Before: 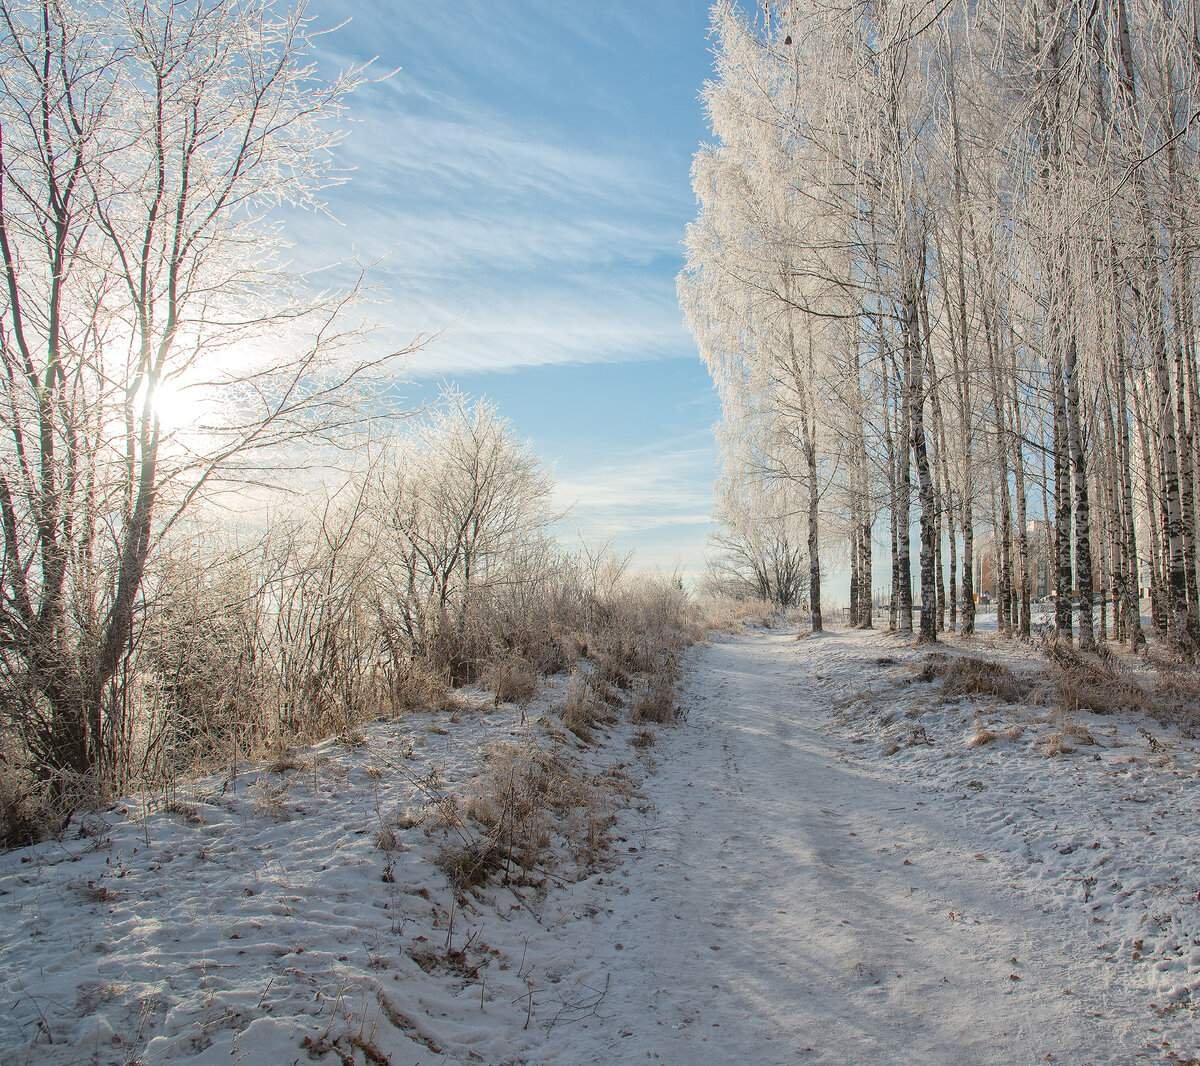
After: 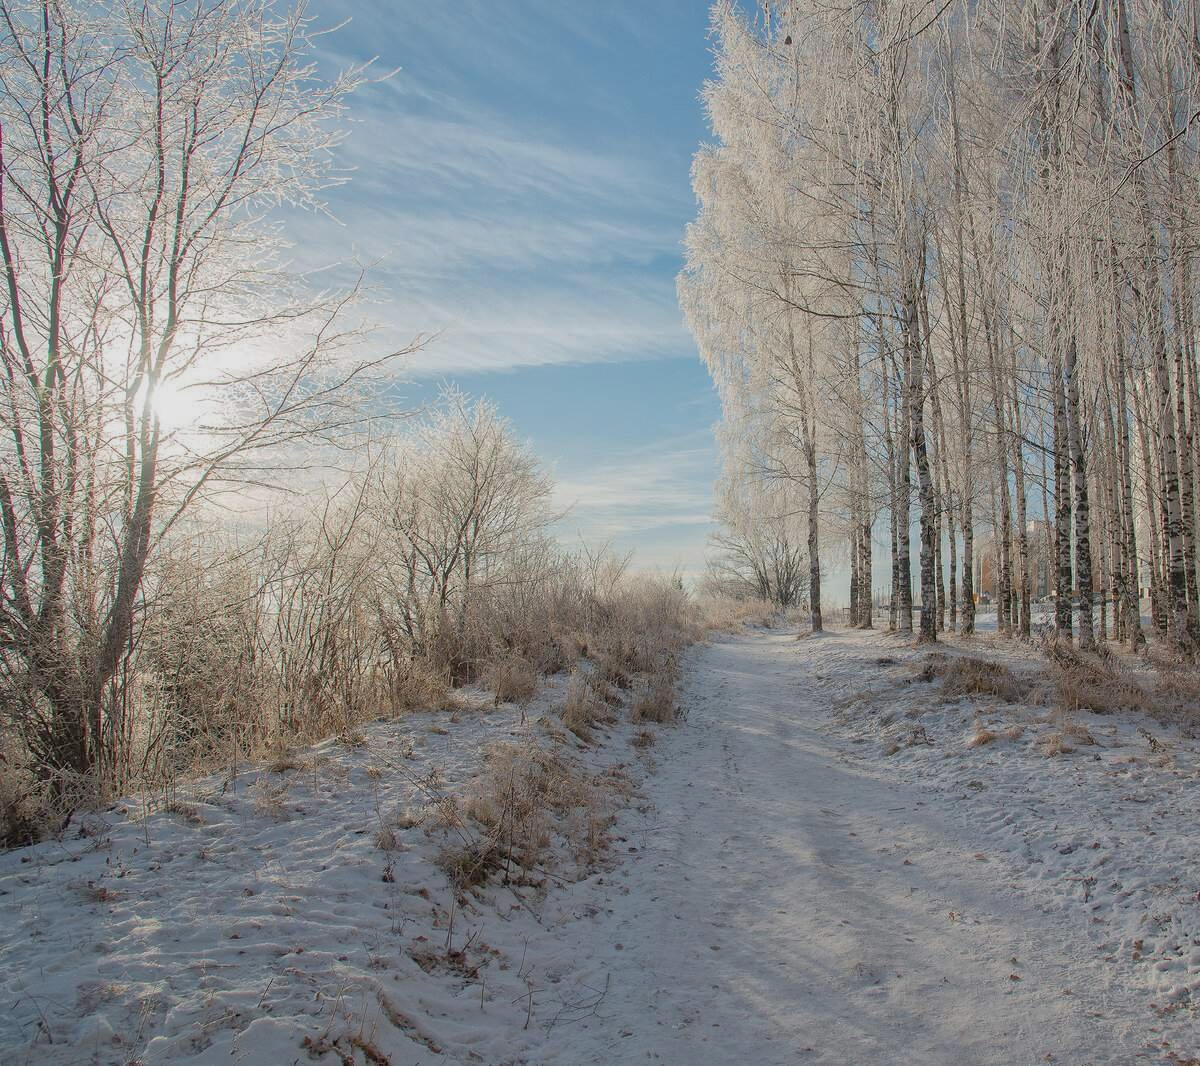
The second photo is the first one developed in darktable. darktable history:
tone equalizer: -8 EV 0.278 EV, -7 EV 0.417 EV, -6 EV 0.454 EV, -5 EV 0.276 EV, -3 EV -0.28 EV, -2 EV -0.425 EV, -1 EV -0.439 EV, +0 EV -0.268 EV, edges refinement/feathering 500, mask exposure compensation -1.57 EV, preserve details no
